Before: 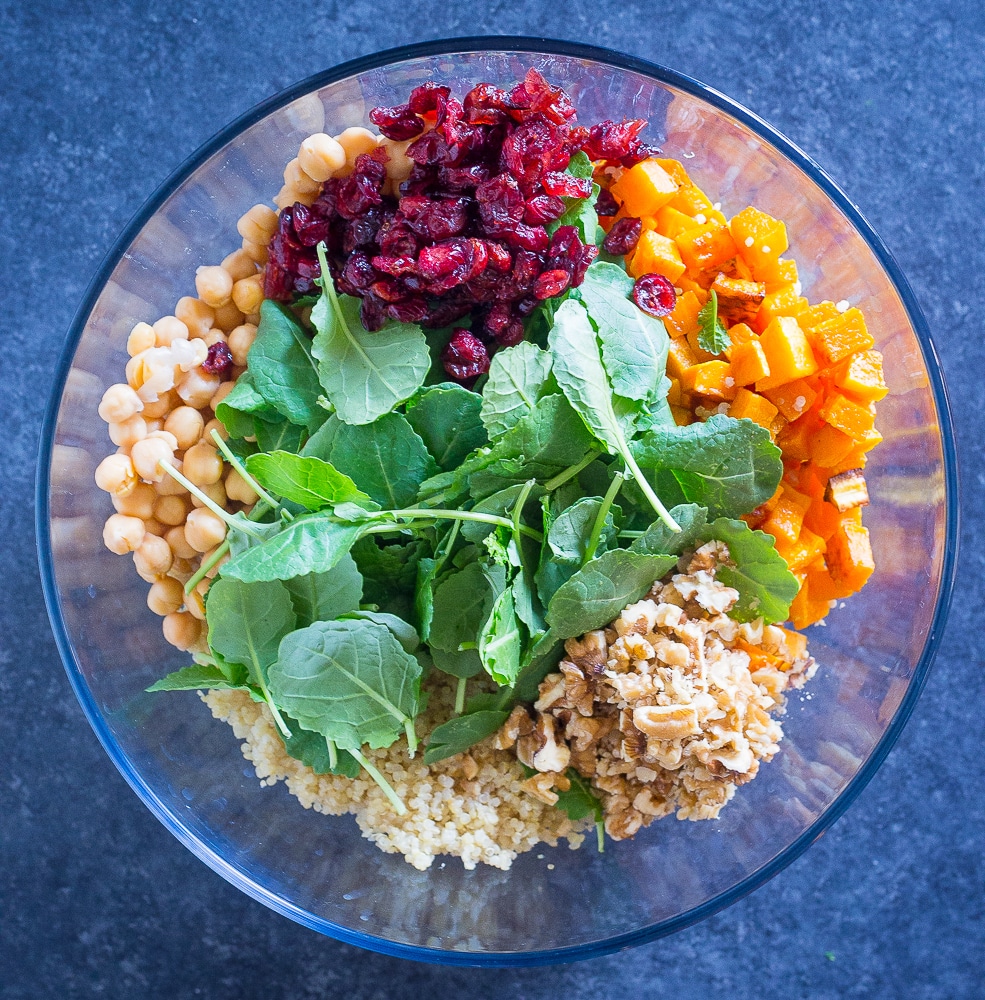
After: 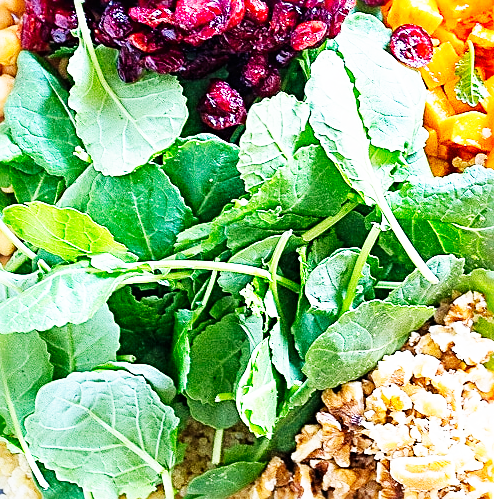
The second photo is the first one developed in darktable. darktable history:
crop: left 24.751%, top 24.905%, right 25.086%, bottom 25.172%
sharpen: radius 2.619, amount 0.695
base curve: curves: ch0 [(0, 0) (0.007, 0.004) (0.027, 0.03) (0.046, 0.07) (0.207, 0.54) (0.442, 0.872) (0.673, 0.972) (1, 1)], preserve colors none
